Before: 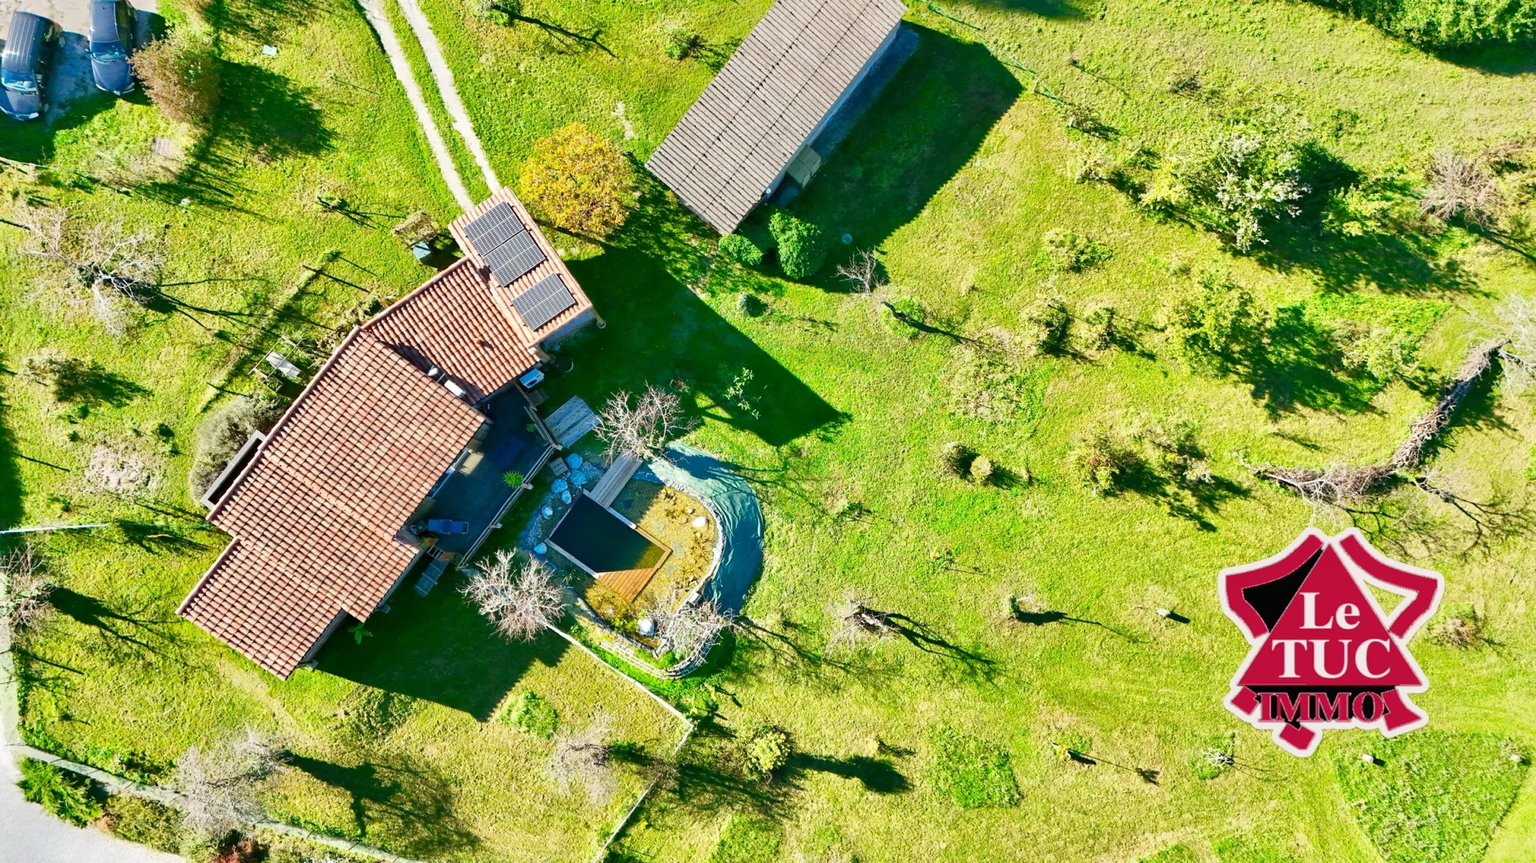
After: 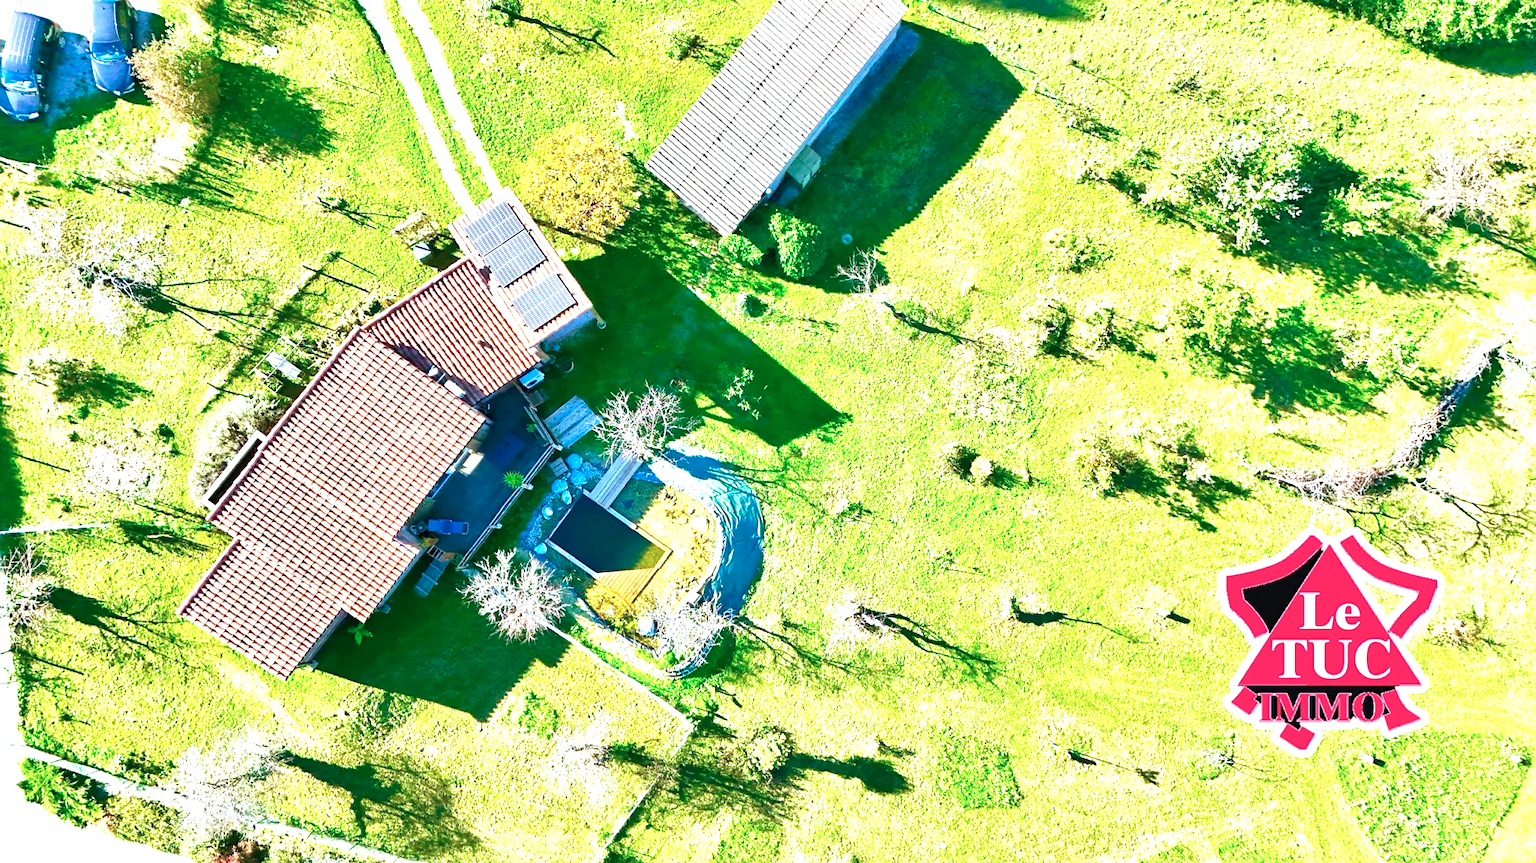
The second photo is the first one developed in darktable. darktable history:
exposure: black level correction 0, exposure 1.2 EV, compensate exposure bias true, compensate highlight preservation false
color calibration: x 0.37, y 0.377, temperature 4289.93 K
velvia: strength 27%
sharpen: amount 0.2
